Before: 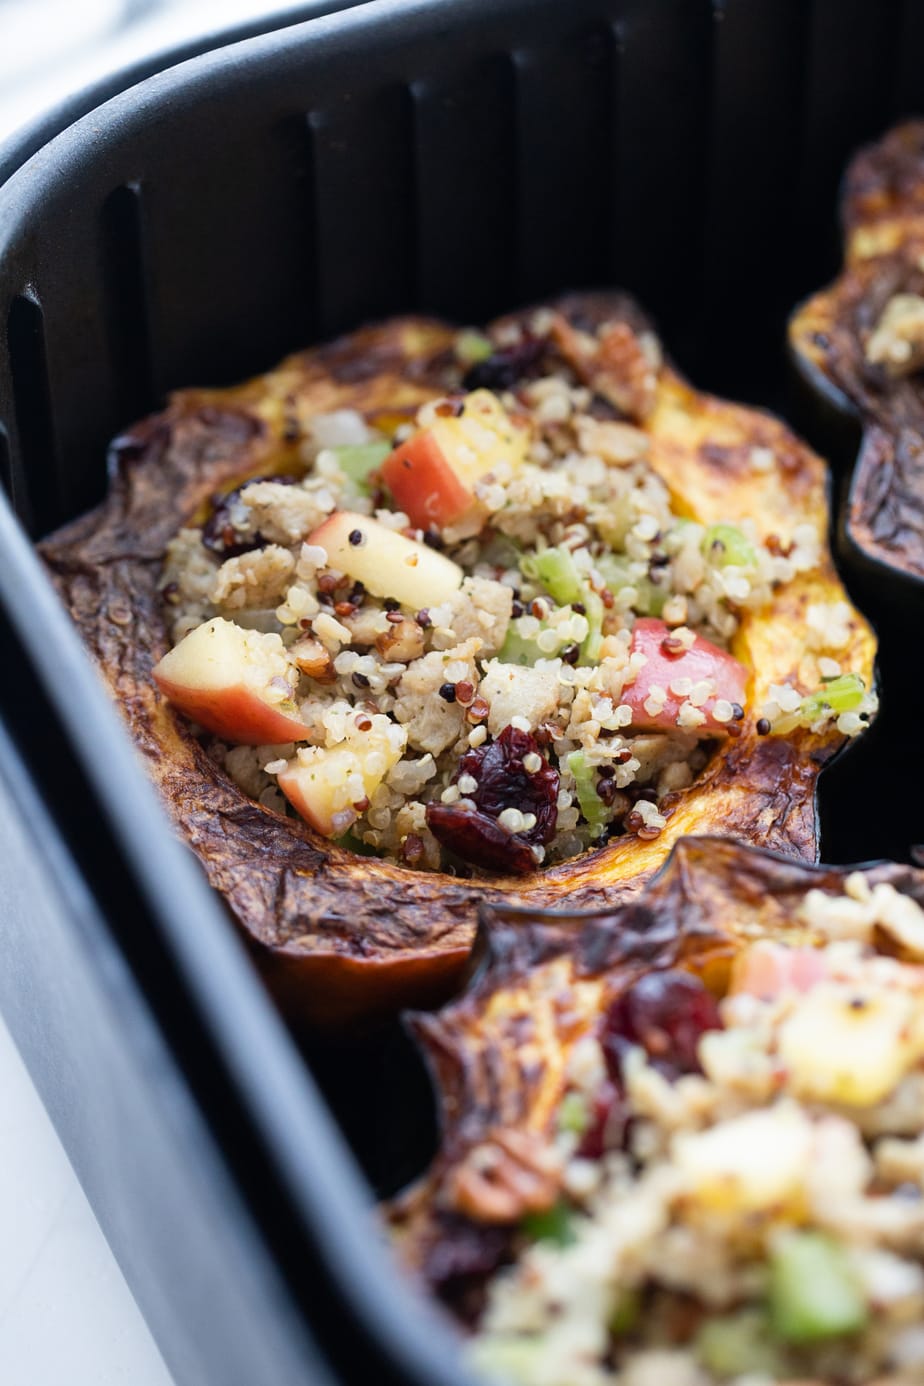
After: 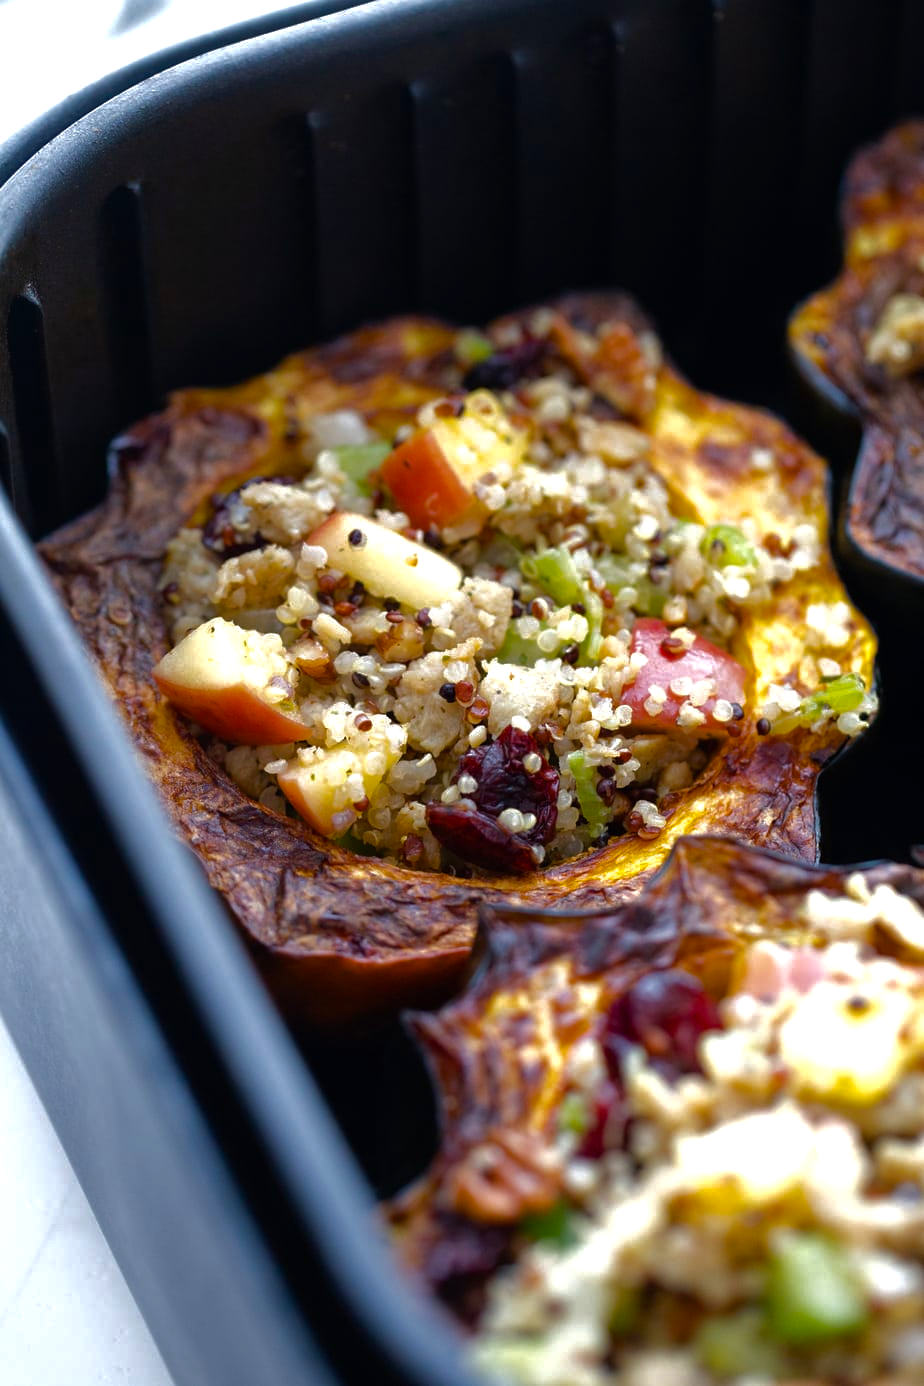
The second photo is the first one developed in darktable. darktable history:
color balance rgb: perceptual saturation grading › global saturation 36%, perceptual brilliance grading › global brilliance 10%, global vibrance 20%
base curve: curves: ch0 [(0, 0) (0.826, 0.587) (1, 1)]
